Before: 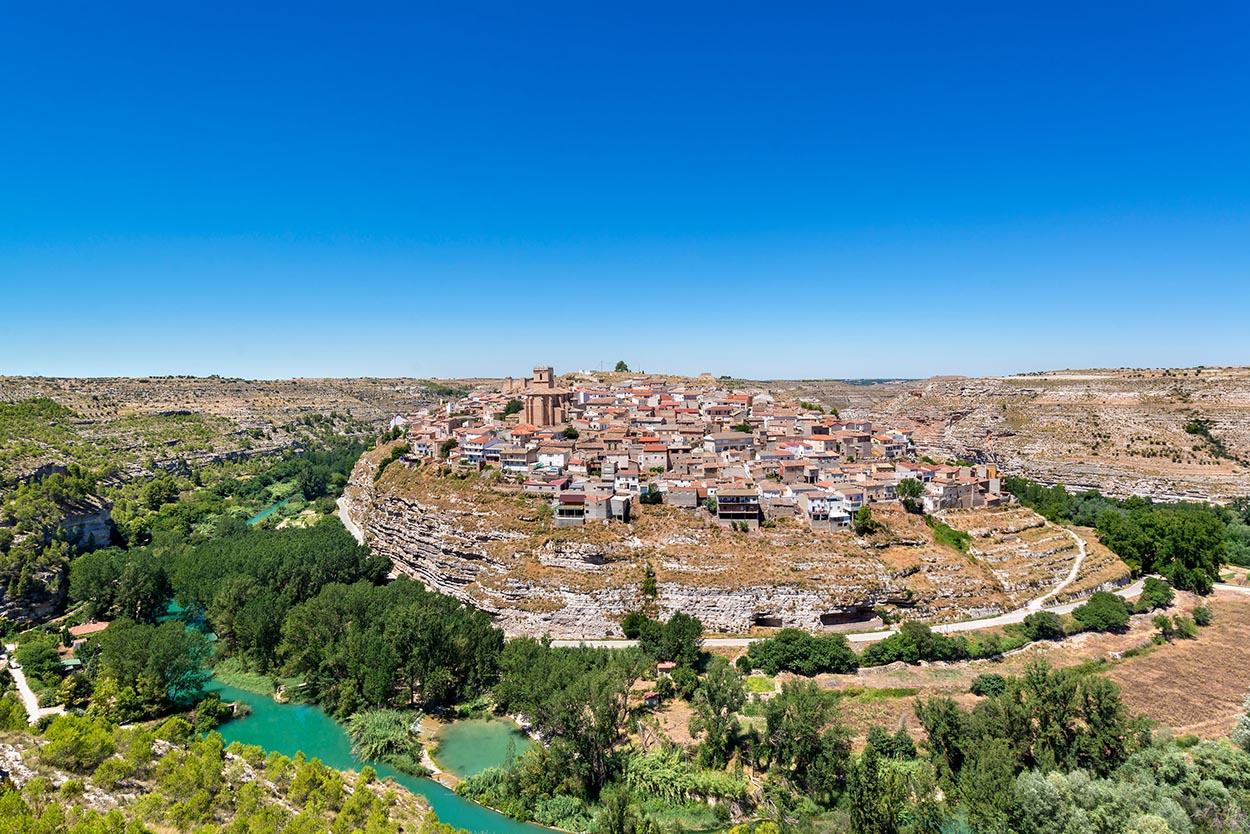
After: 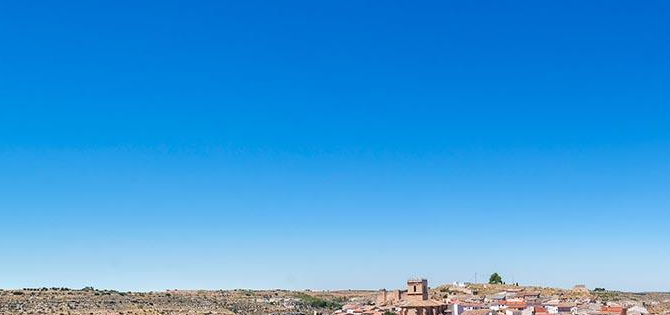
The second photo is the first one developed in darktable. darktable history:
exposure: compensate highlight preservation false
crop: left 10.121%, top 10.631%, right 36.218%, bottom 51.526%
